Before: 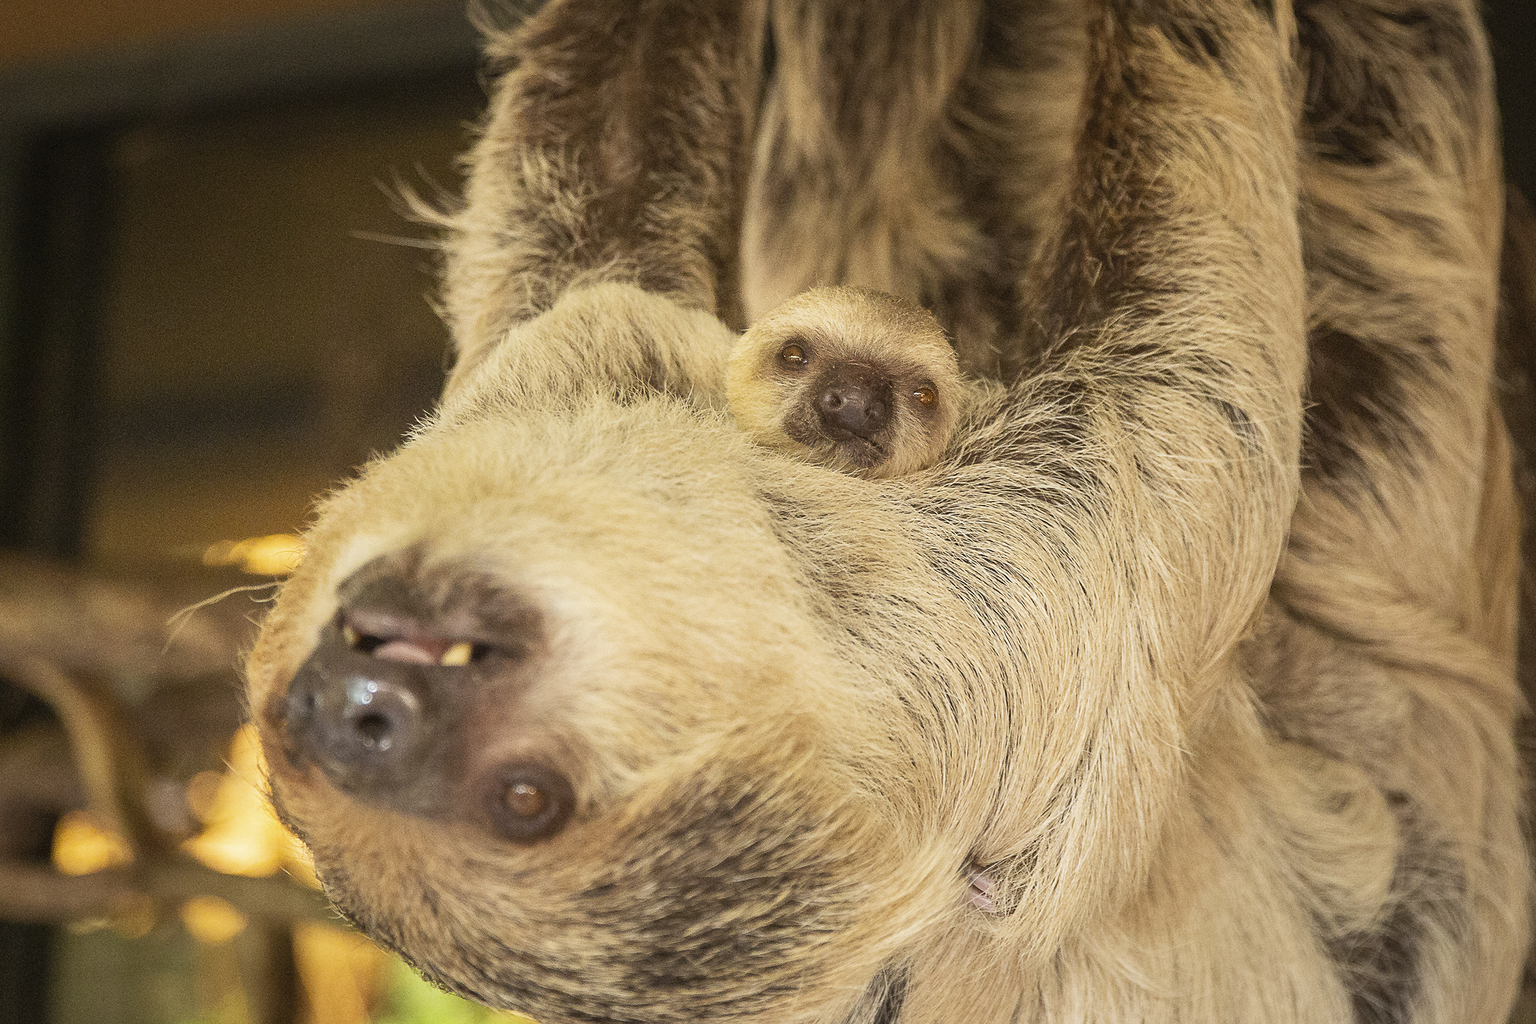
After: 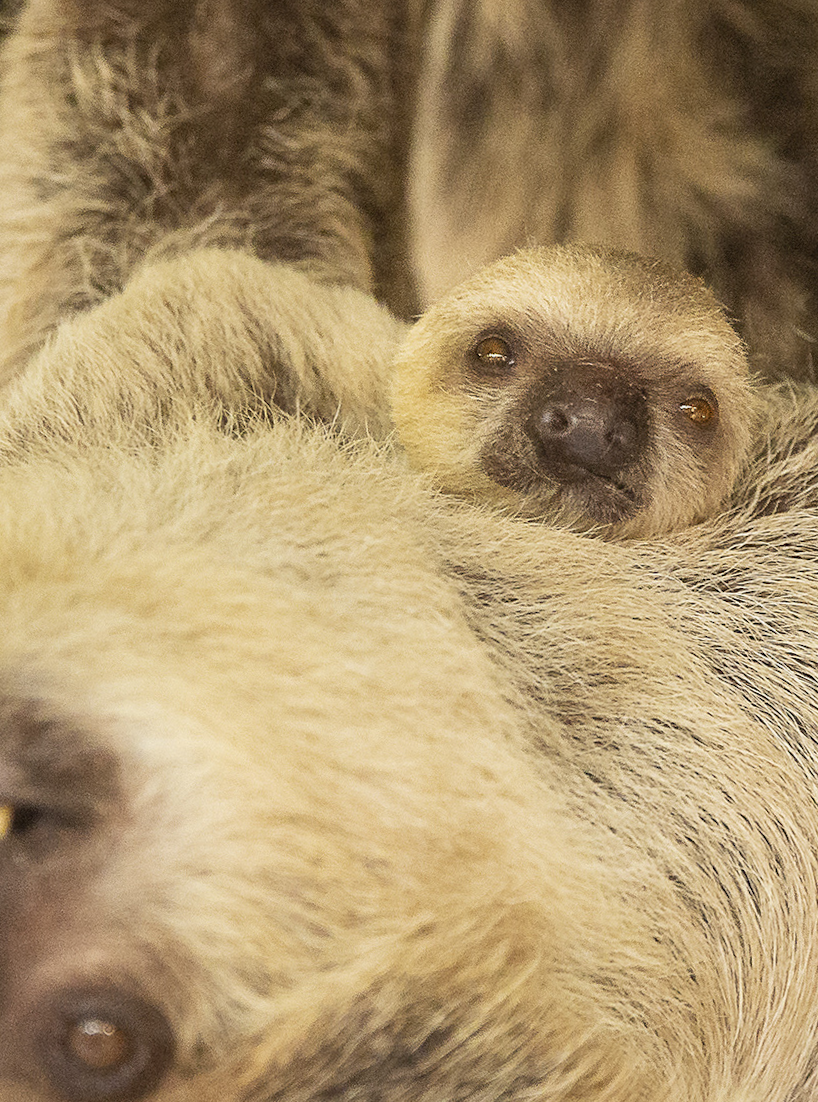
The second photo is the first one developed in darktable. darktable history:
white balance: emerald 1
crop and rotate: left 29.476%, top 10.214%, right 35.32%, bottom 17.333%
rotate and perspective: rotation -1.32°, lens shift (horizontal) -0.031, crop left 0.015, crop right 0.985, crop top 0.047, crop bottom 0.982
